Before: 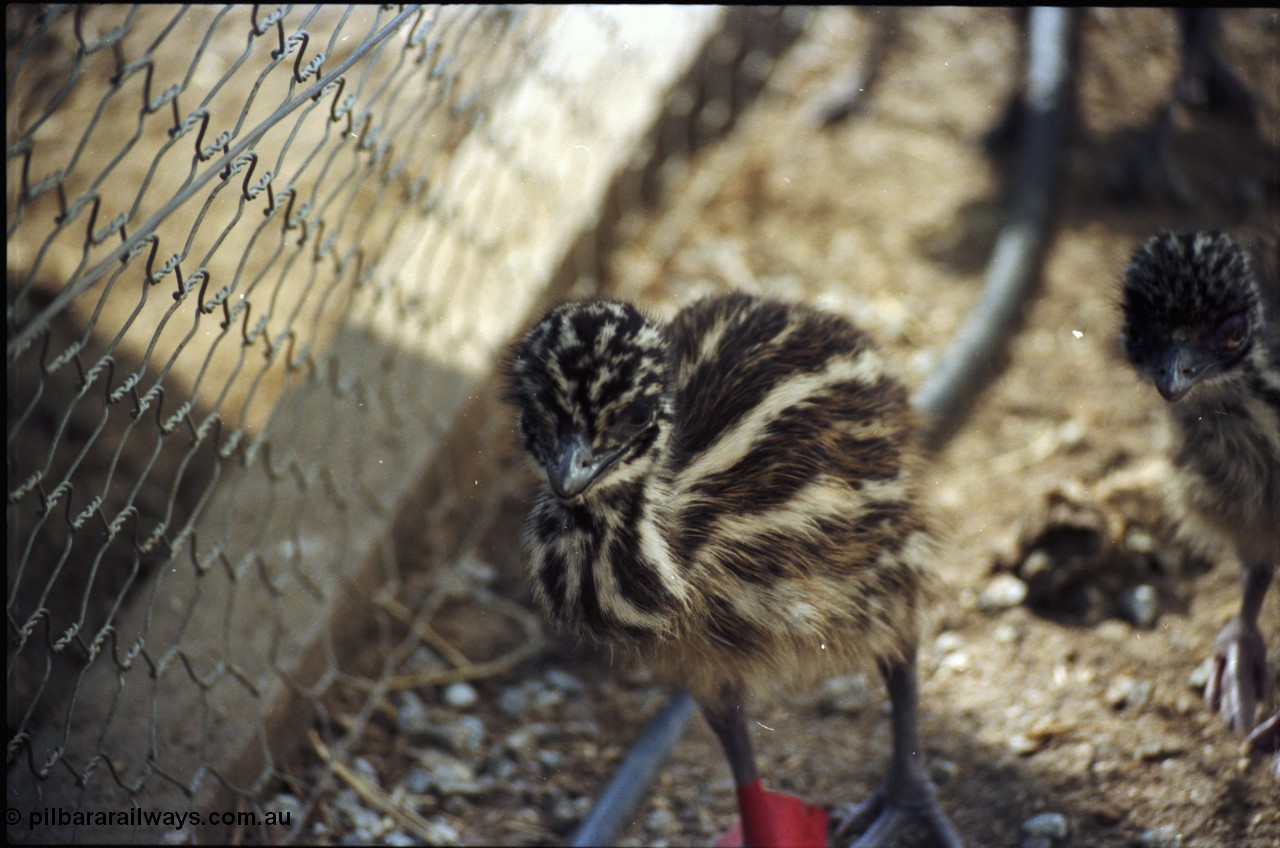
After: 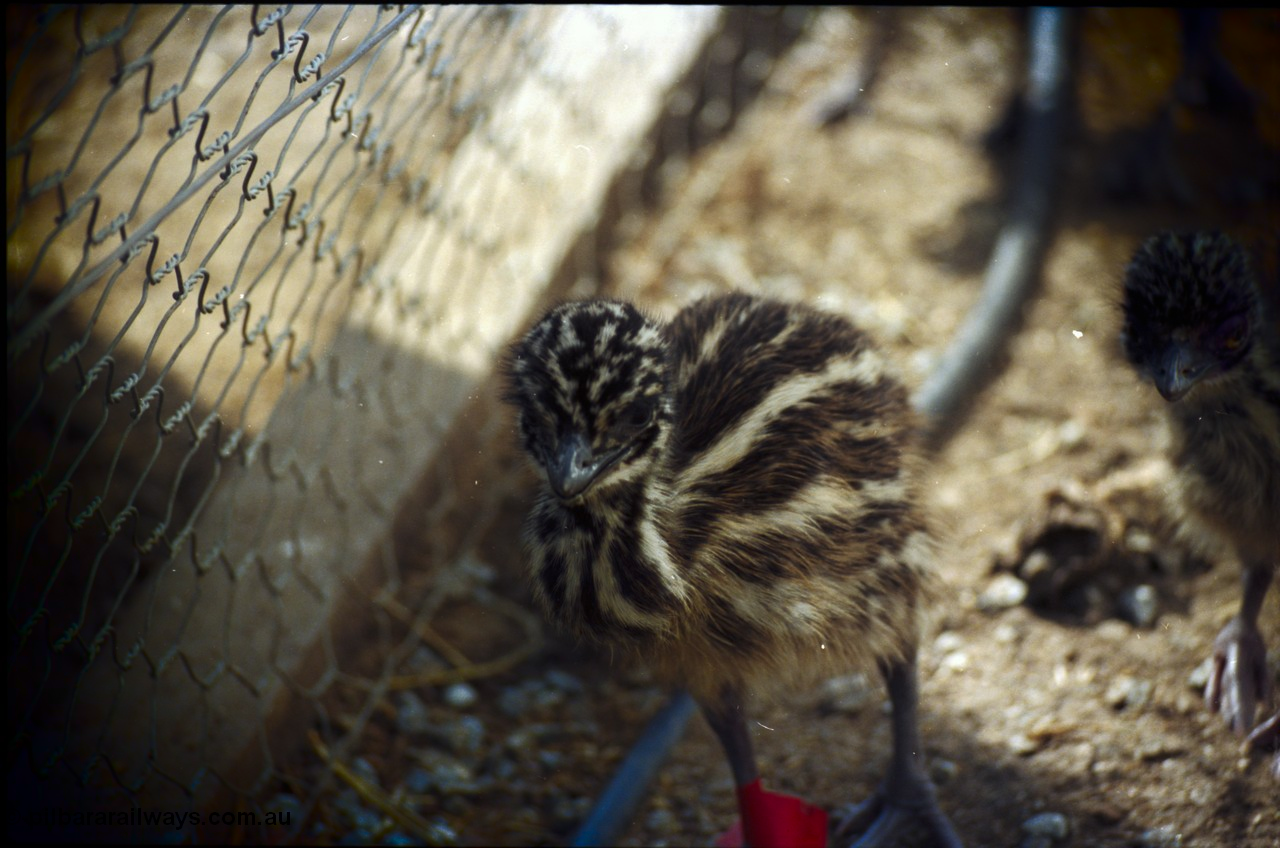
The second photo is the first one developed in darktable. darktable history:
shadows and highlights: shadows -86.71, highlights -36.88, soften with gaussian
